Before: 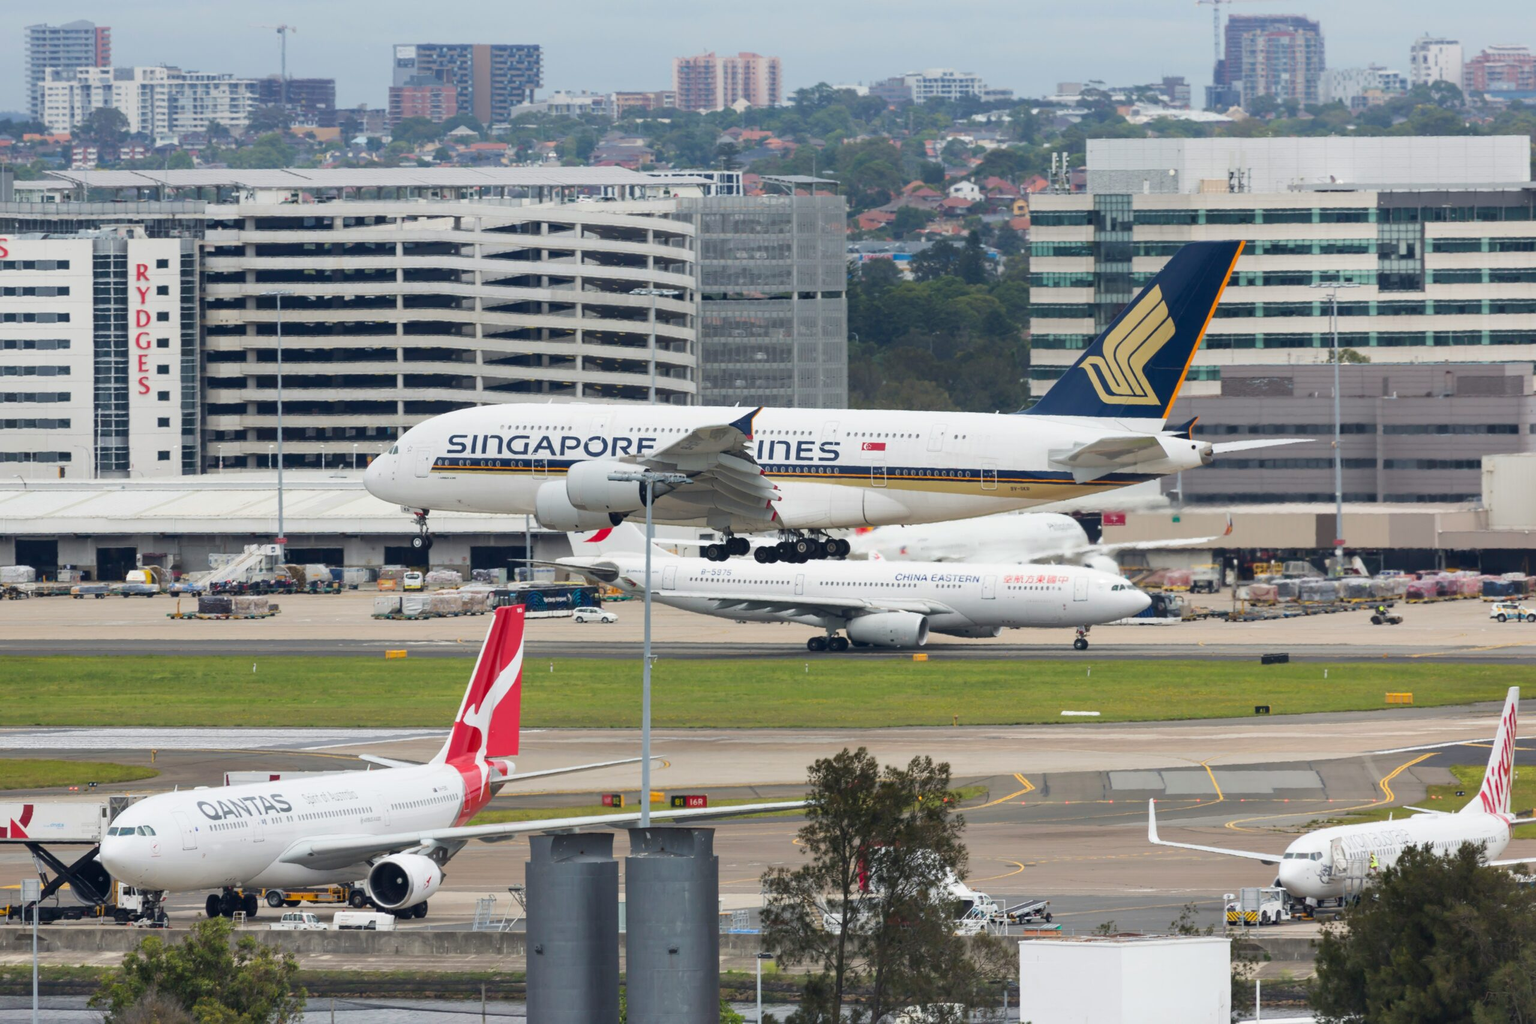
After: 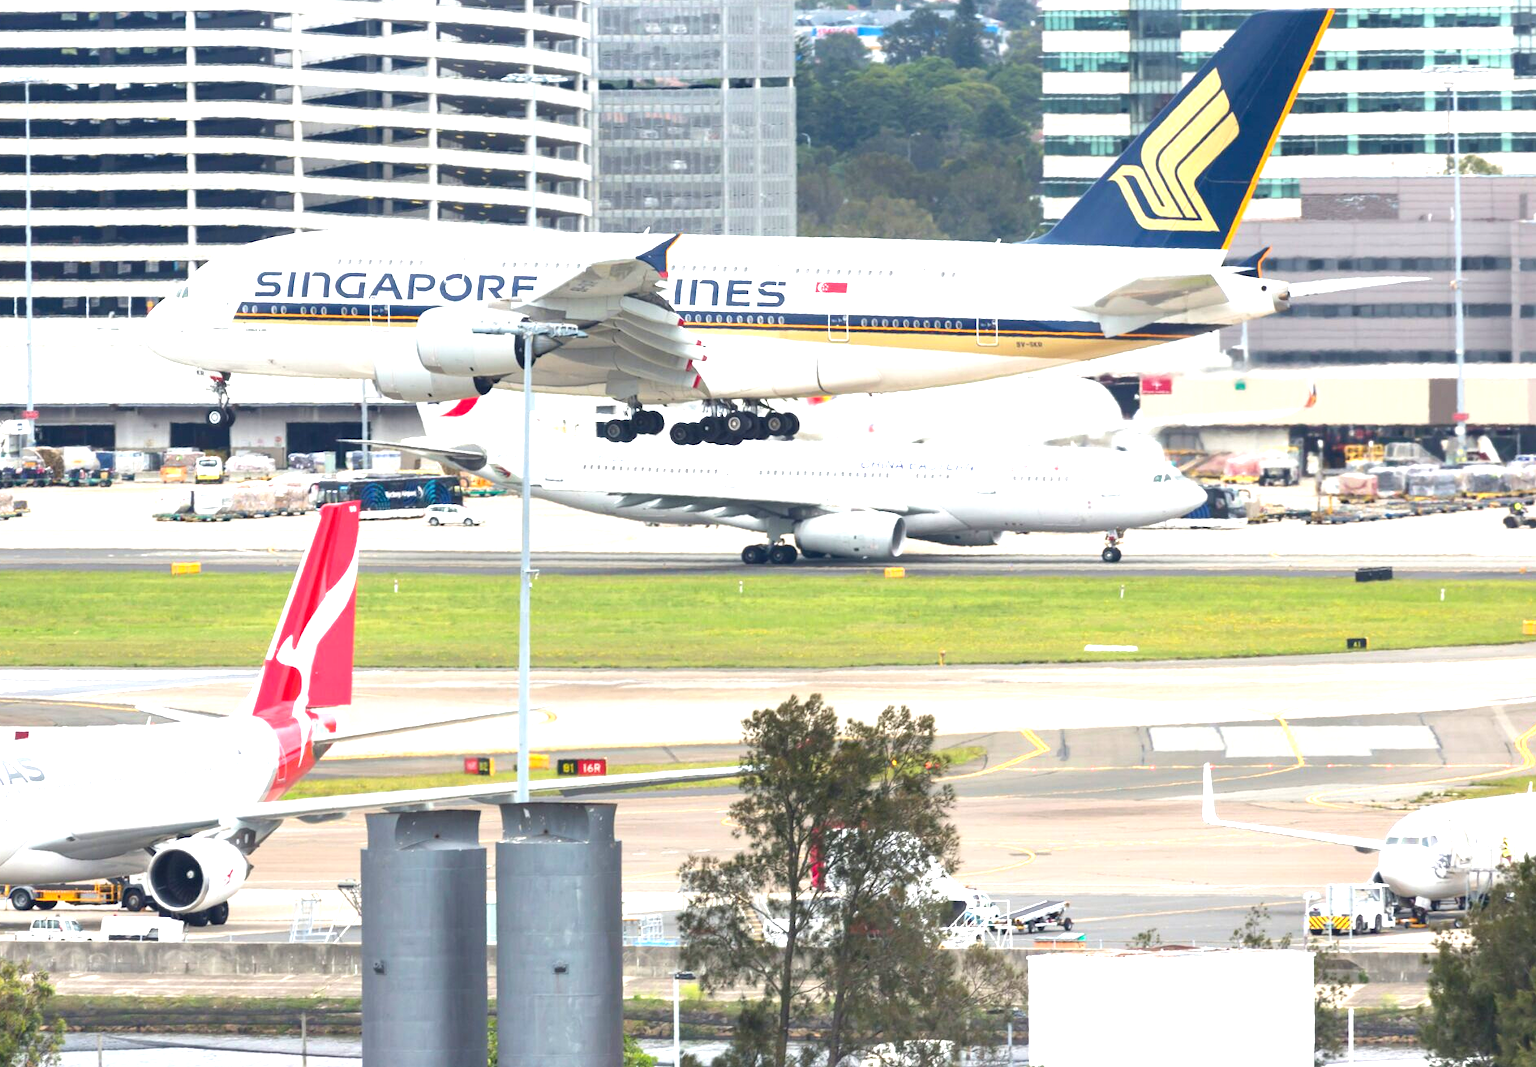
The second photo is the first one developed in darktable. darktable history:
exposure: black level correction 0, exposure 1.5 EV, compensate exposure bias true, compensate highlight preservation false
crop: left 16.871%, top 22.857%, right 9.116%
